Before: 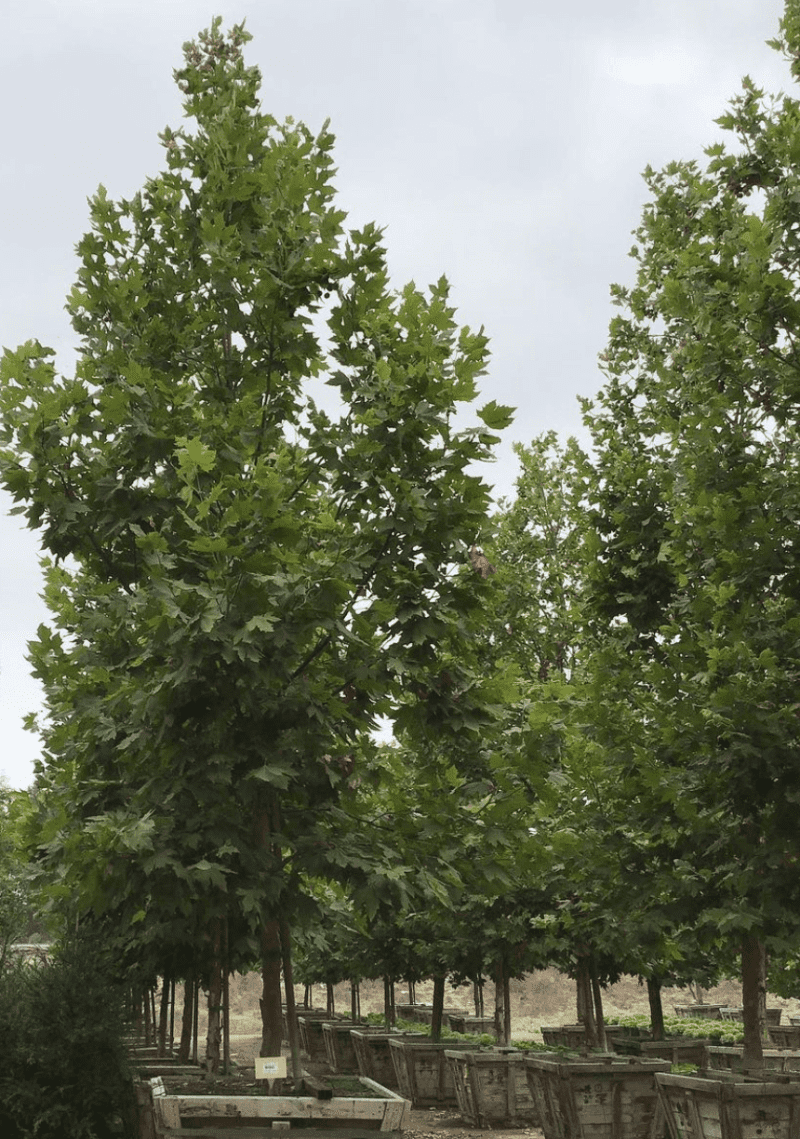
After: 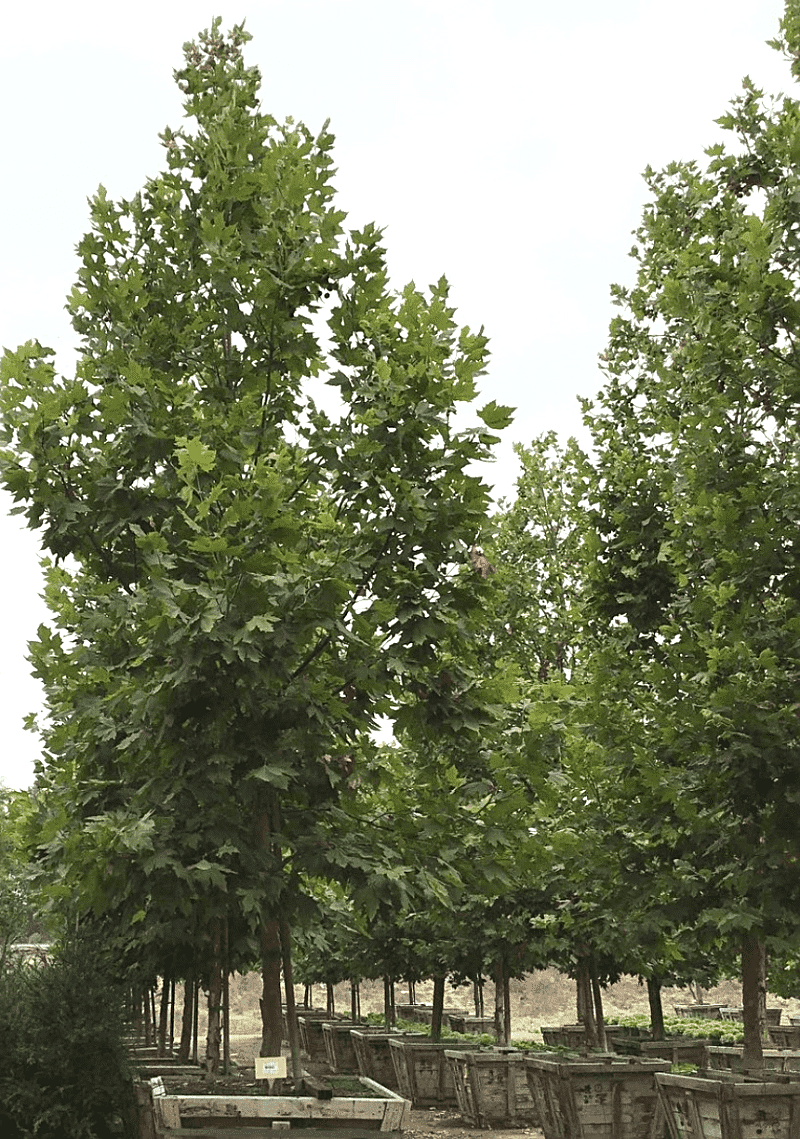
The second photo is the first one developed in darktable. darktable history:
sharpen: on, module defaults
exposure: exposure 0.426 EV, compensate highlight preservation false
